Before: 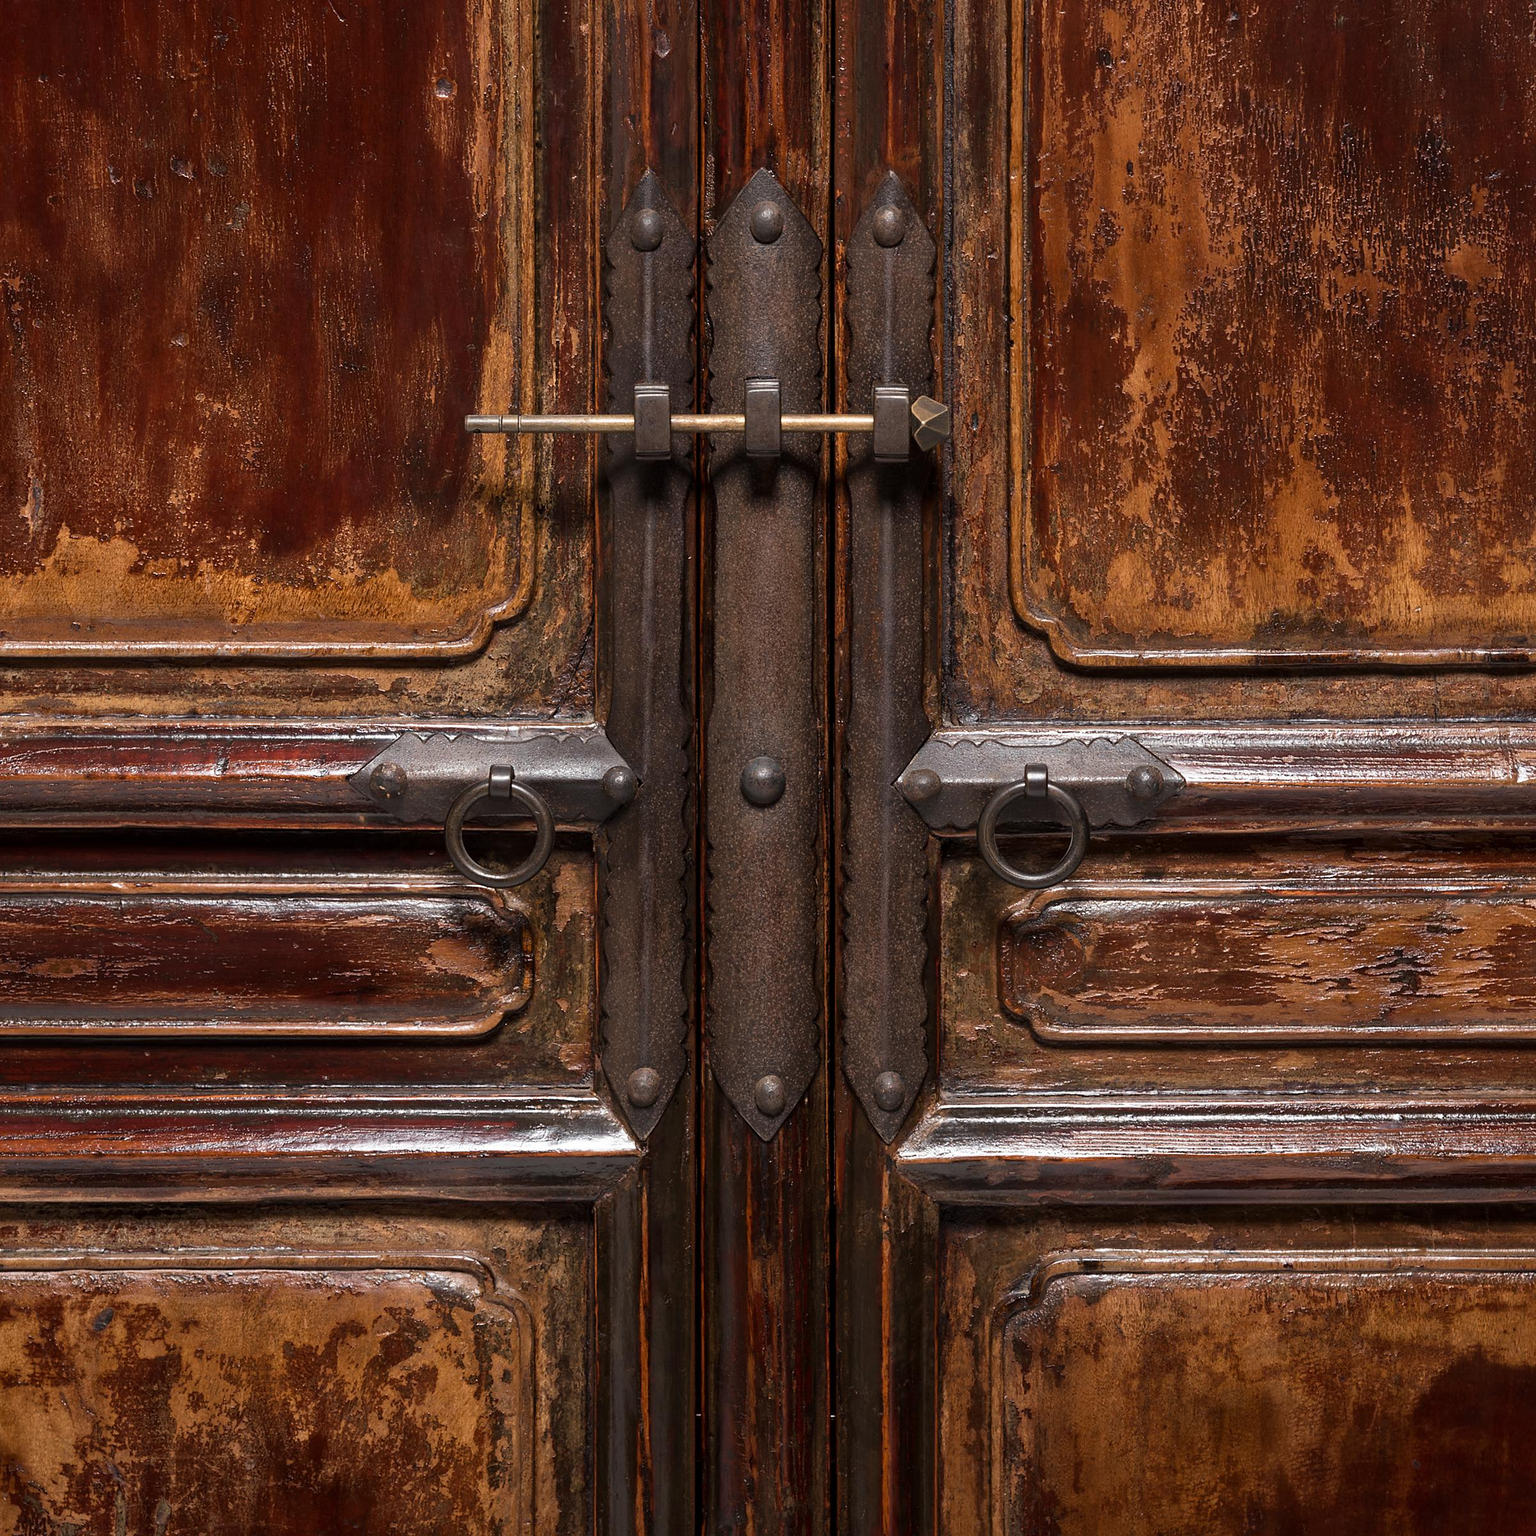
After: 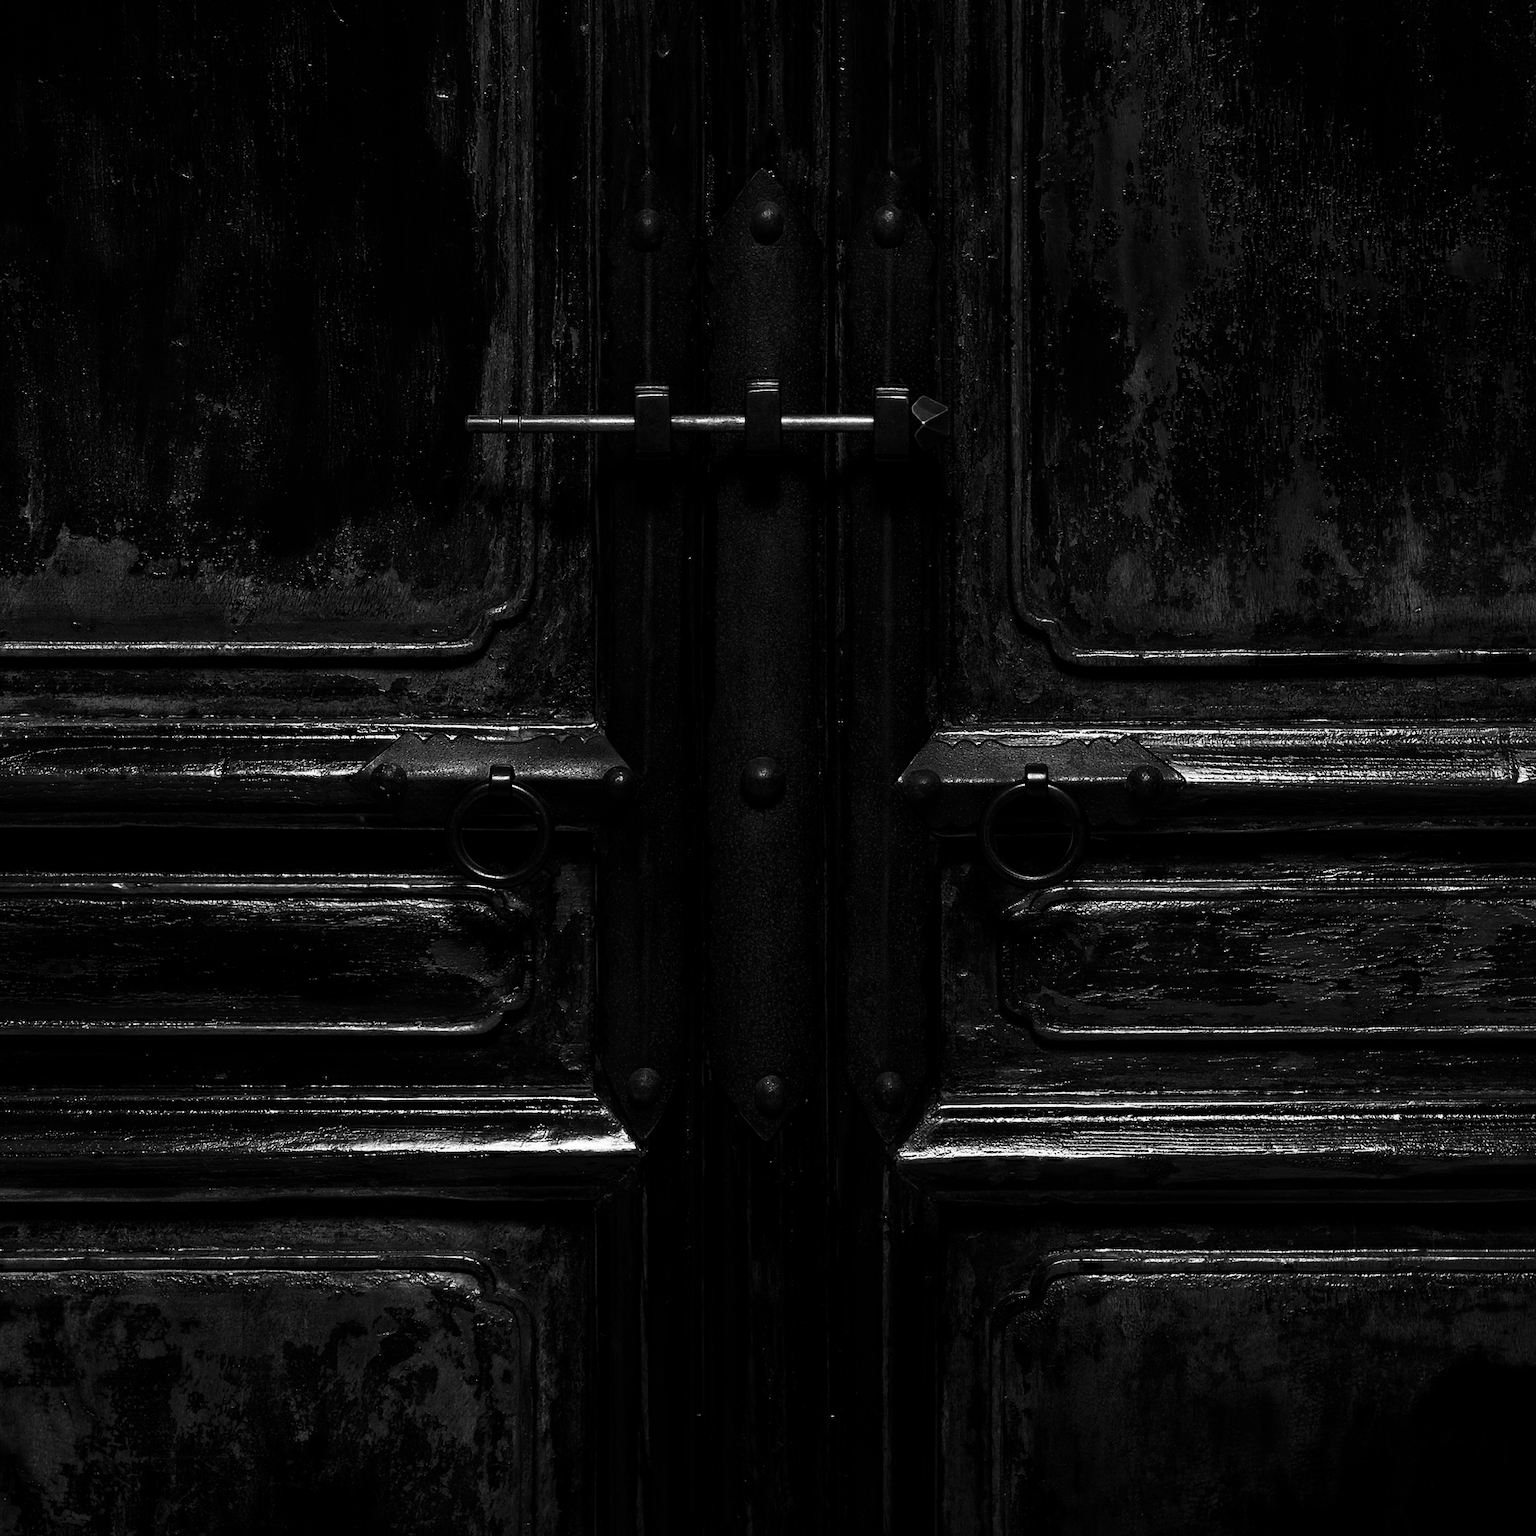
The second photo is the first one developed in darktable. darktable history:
velvia: on, module defaults
contrast brightness saturation: contrast 0.02, brightness -1, saturation -1
